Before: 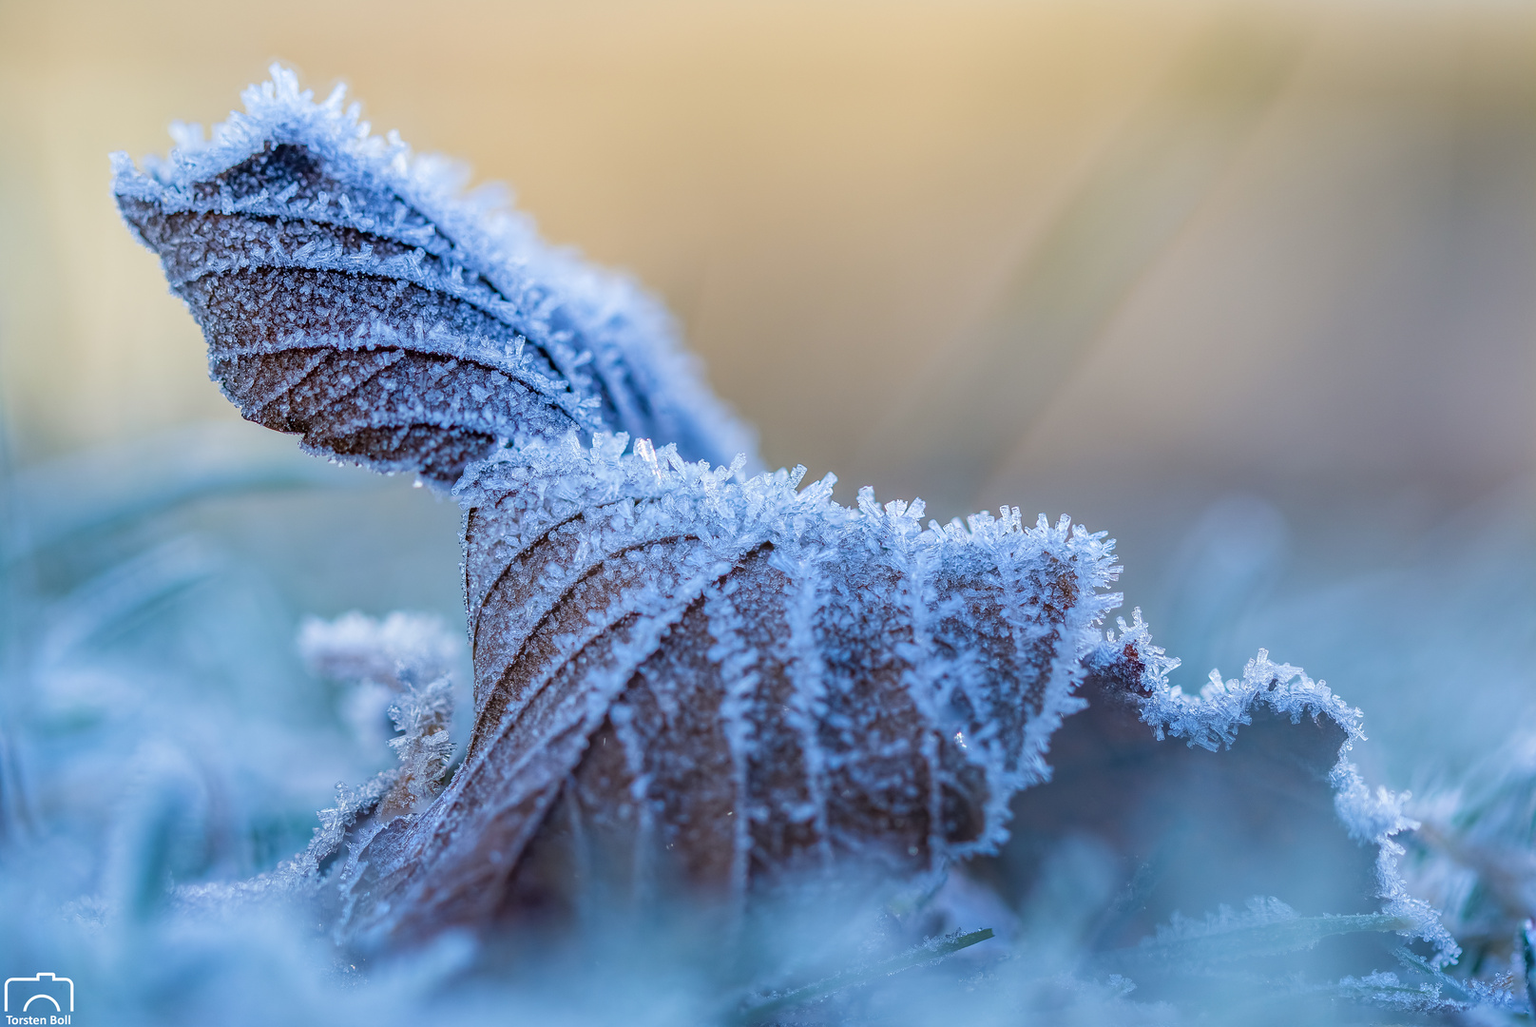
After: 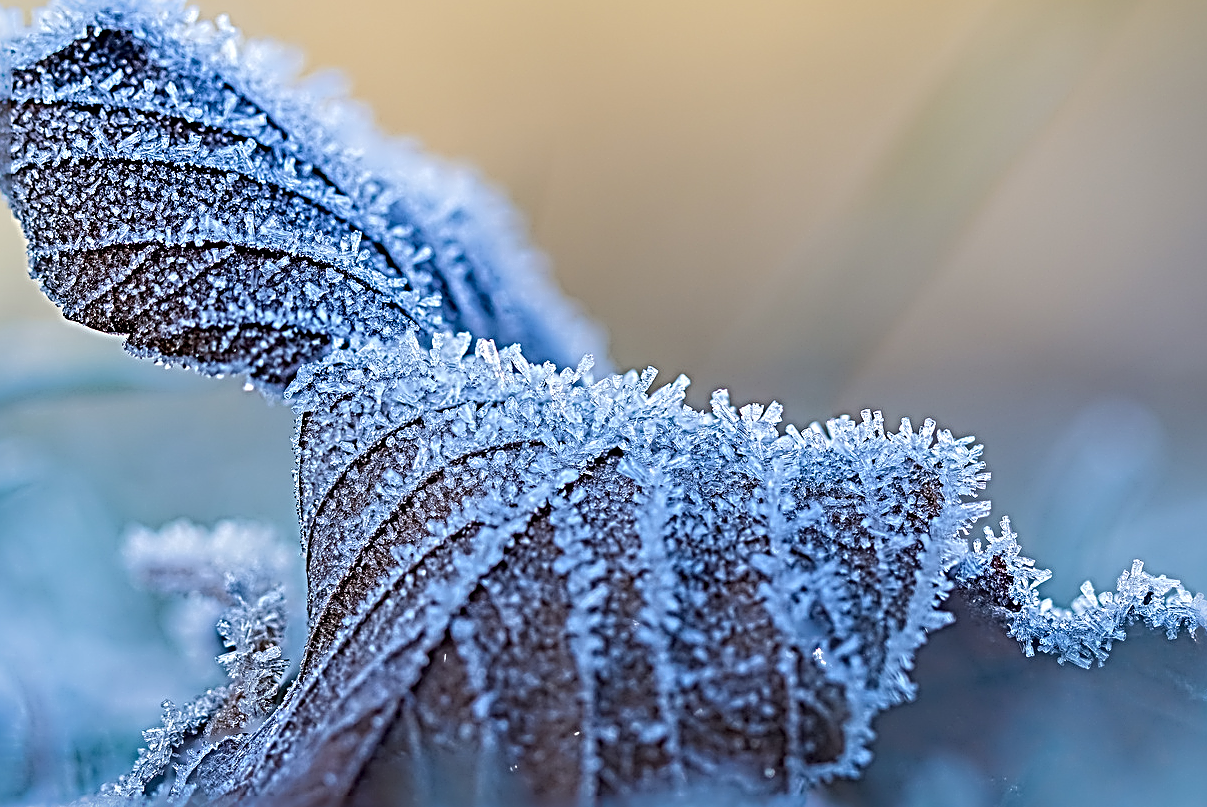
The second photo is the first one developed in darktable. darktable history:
crop and rotate: left 11.831%, top 11.346%, right 13.429%, bottom 13.899%
sharpen: radius 4.001, amount 2
